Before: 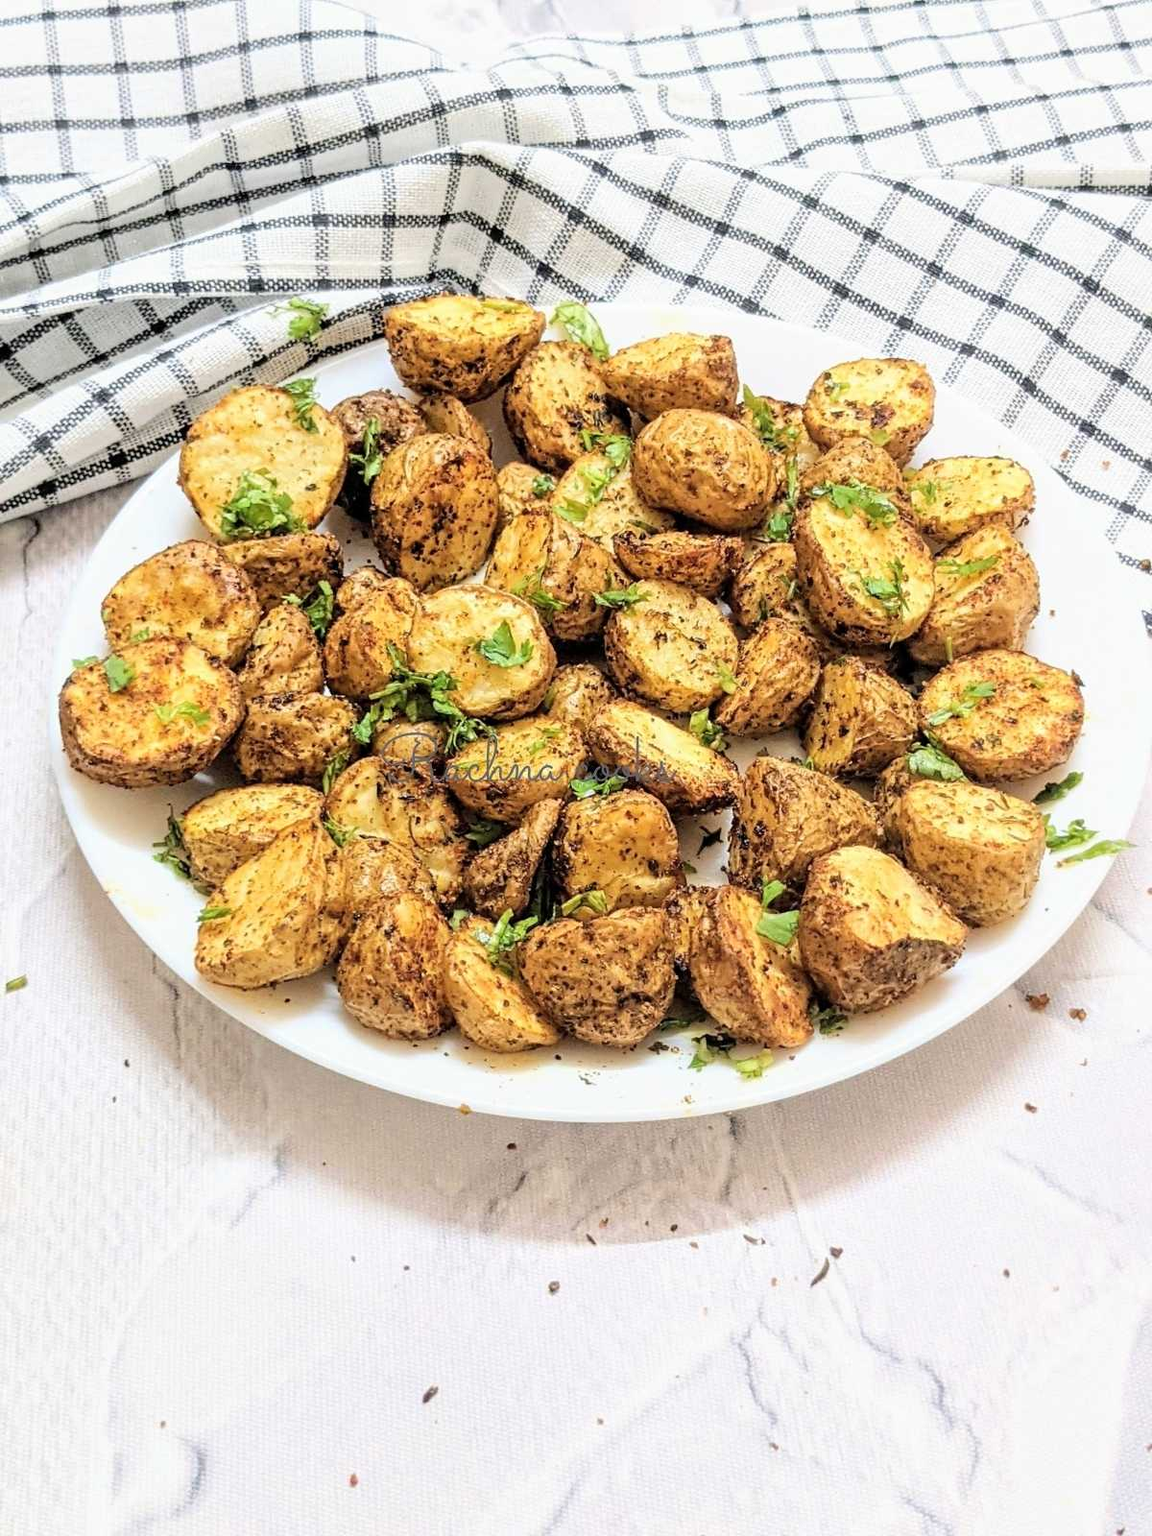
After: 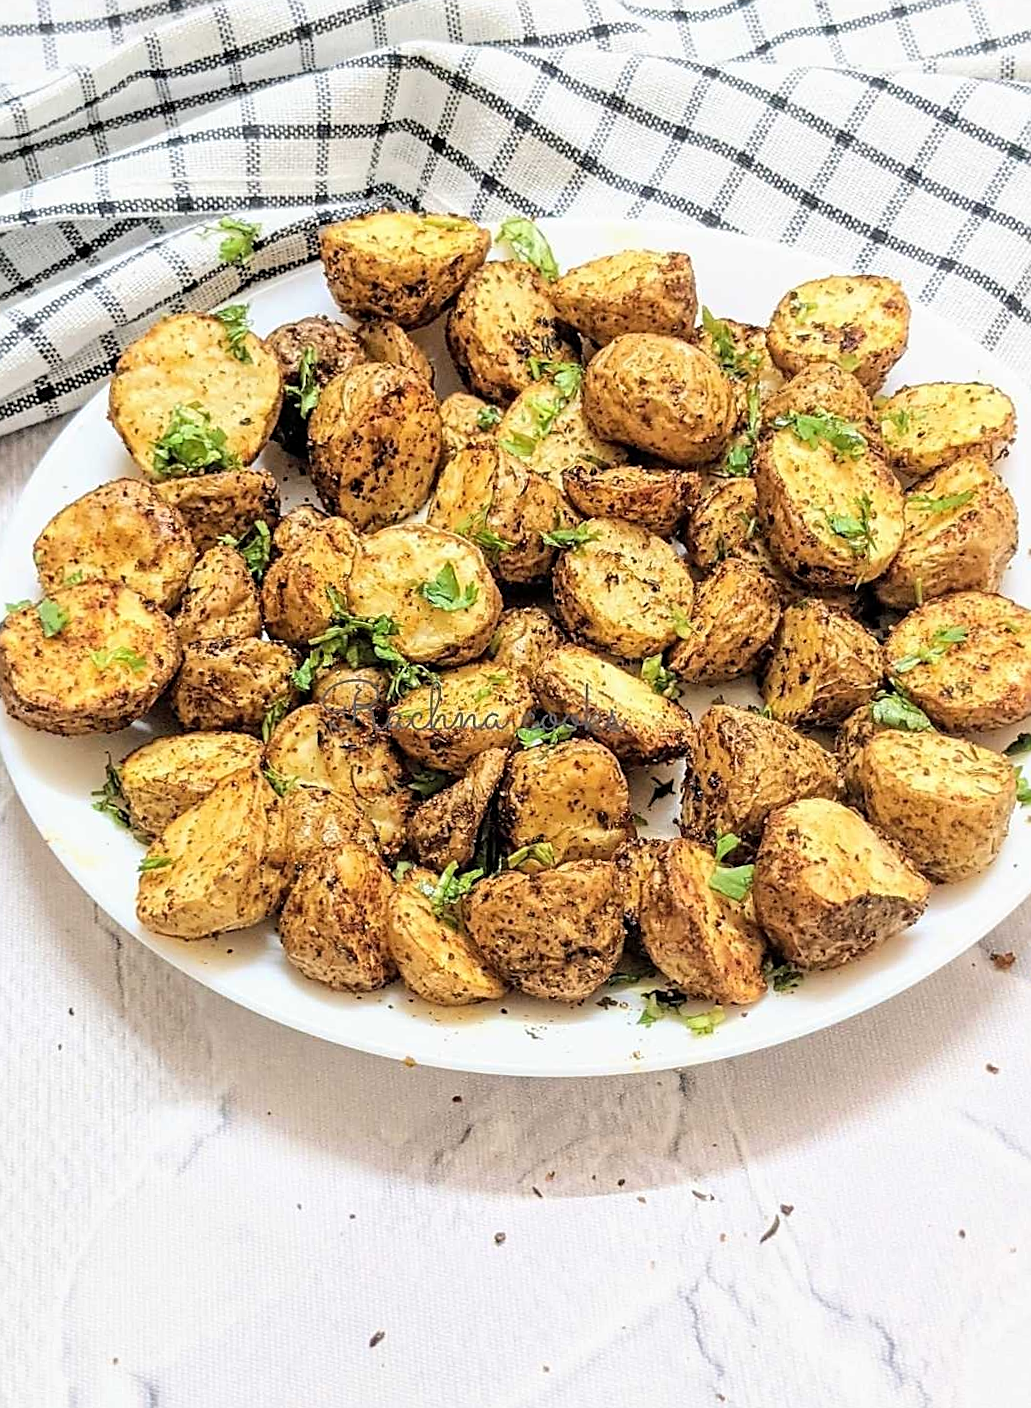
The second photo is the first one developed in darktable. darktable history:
sharpen: on, module defaults
crop: left 3.305%, top 6.436%, right 6.389%, bottom 3.258%
rotate and perspective: rotation 0.074°, lens shift (vertical) 0.096, lens shift (horizontal) -0.041, crop left 0.043, crop right 0.952, crop top 0.024, crop bottom 0.979
